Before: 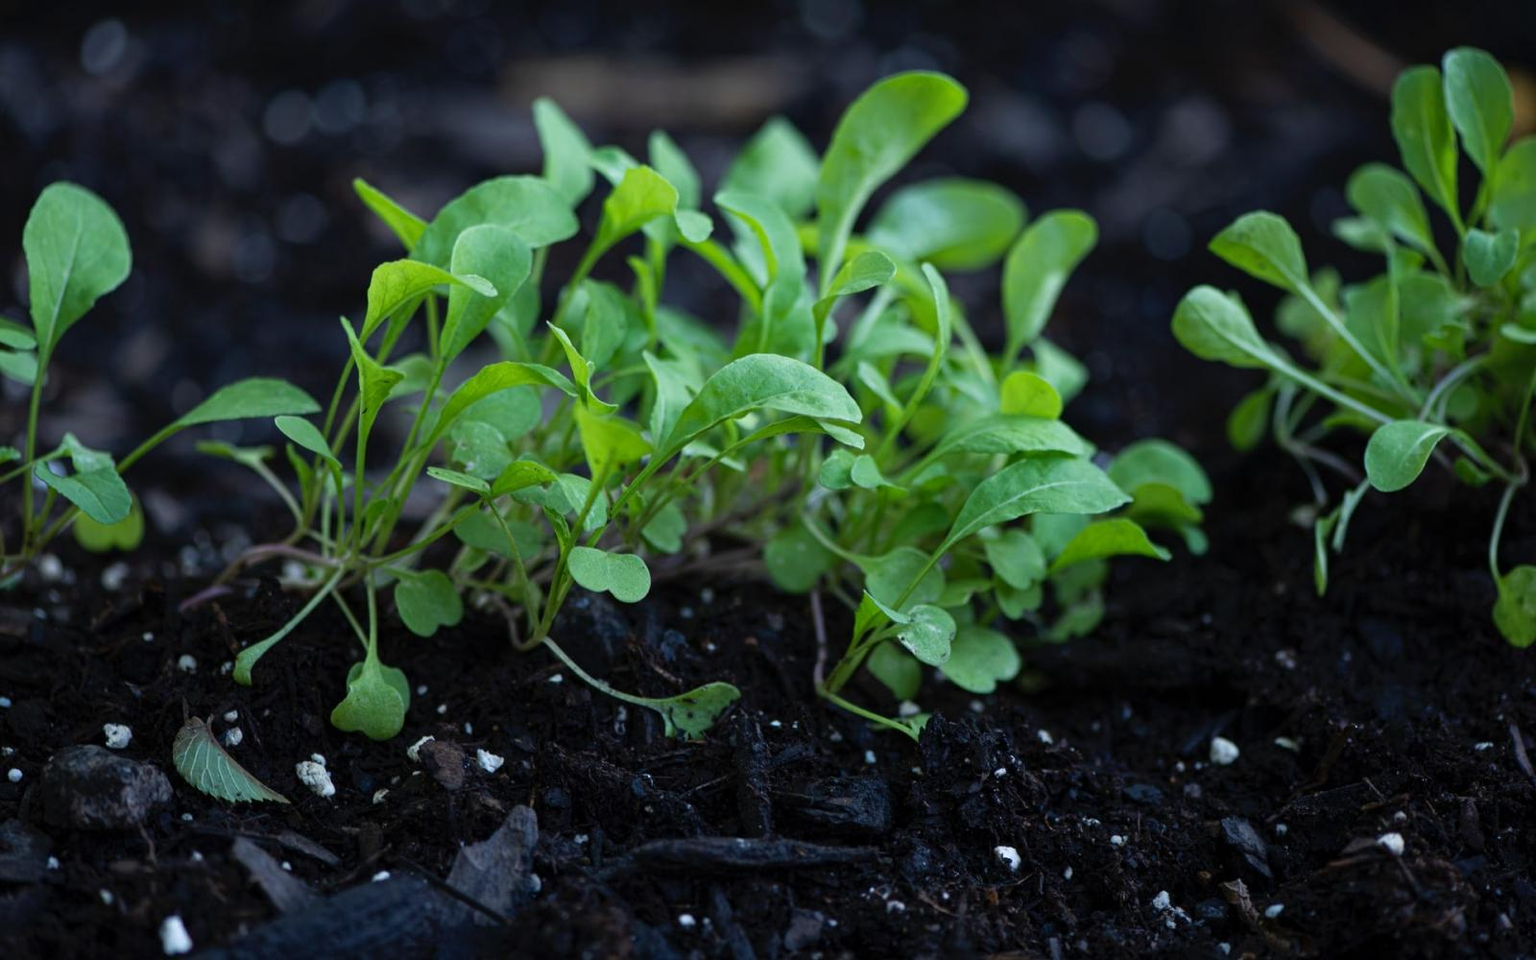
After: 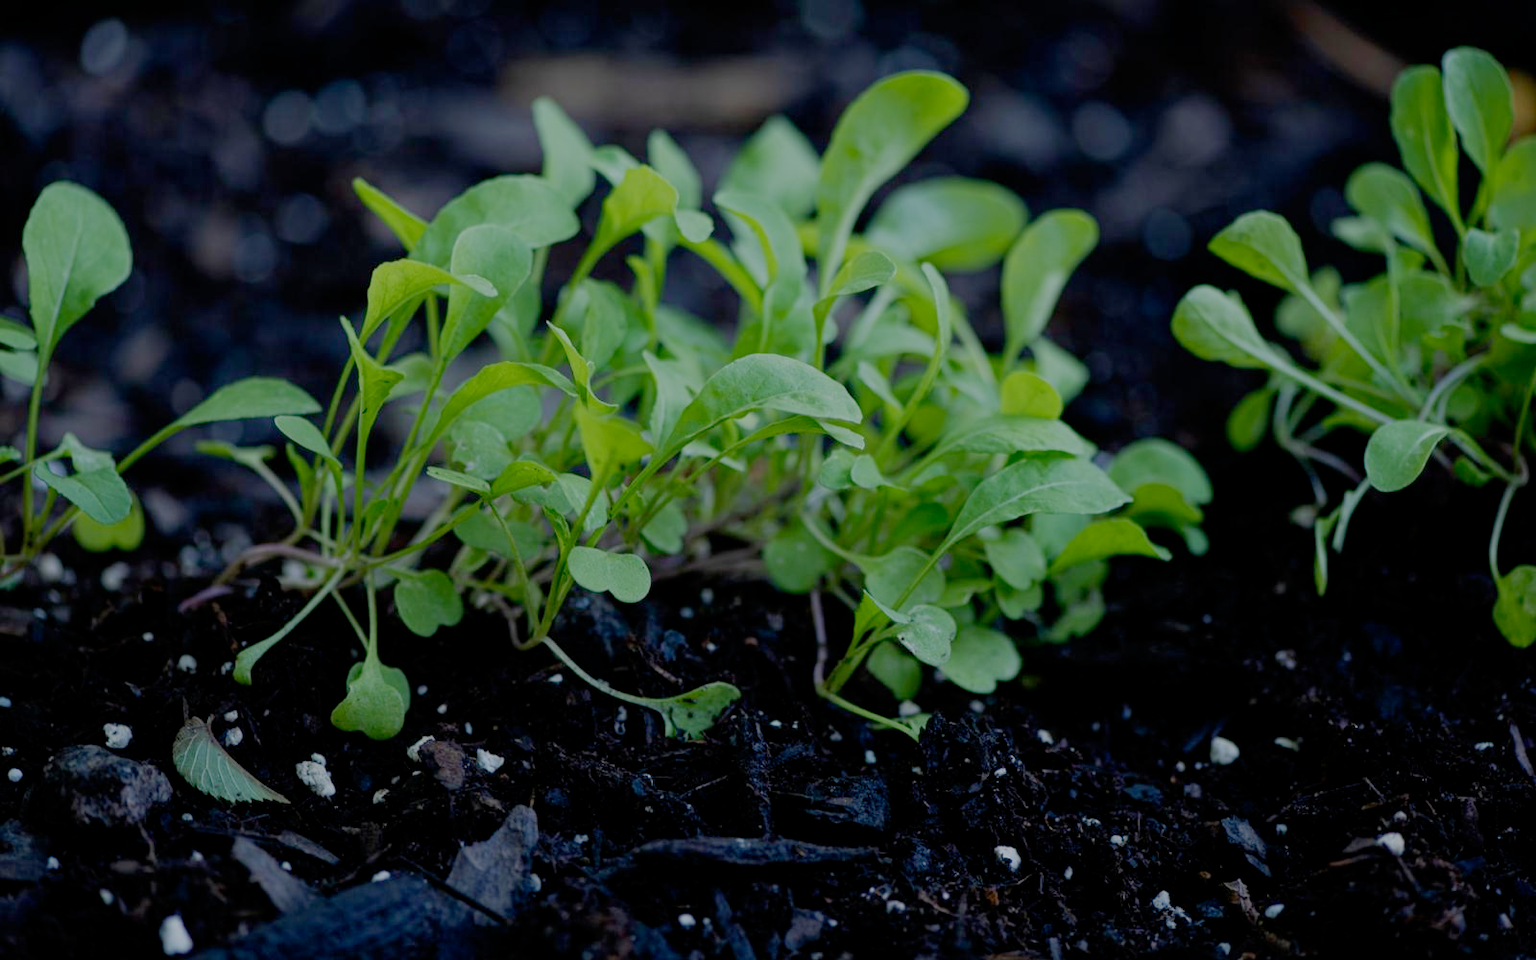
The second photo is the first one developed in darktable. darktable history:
filmic rgb: black relative exposure -7 EV, white relative exposure 6 EV, threshold 3 EV, target black luminance 0%, hardness 2.73, latitude 61.22%, contrast 0.691, highlights saturation mix 10%, shadows ↔ highlights balance -0.073%, preserve chrominance no, color science v4 (2020), iterations of high-quality reconstruction 10, contrast in shadows soft, contrast in highlights soft, enable highlight reconstruction true
